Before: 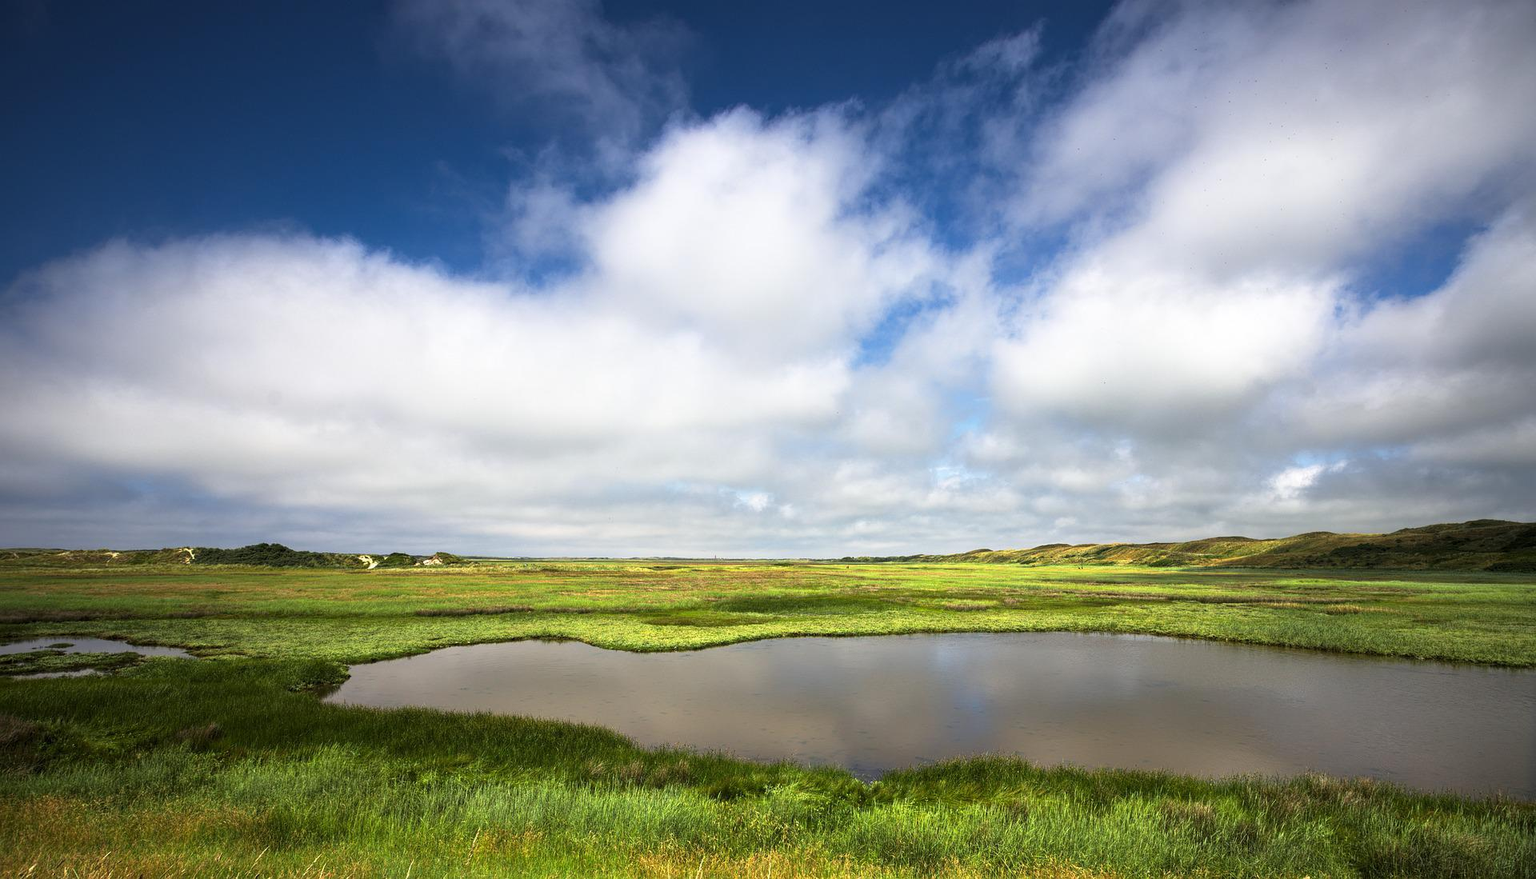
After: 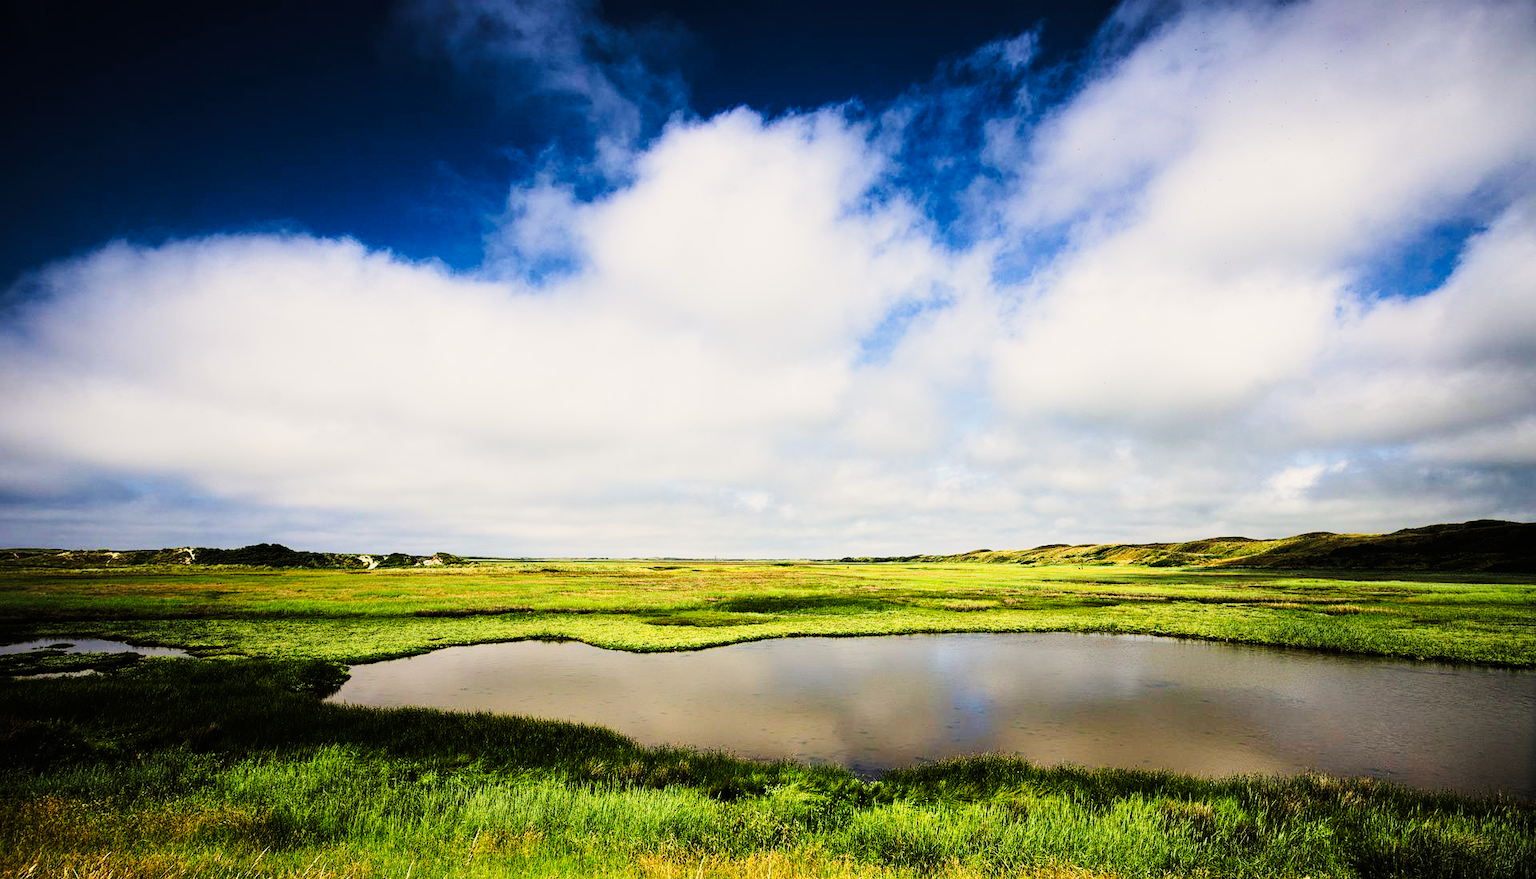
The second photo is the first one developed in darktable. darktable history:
tone curve: curves: ch0 [(0, 0) (0.003, 0.008) (0.011, 0.011) (0.025, 0.018) (0.044, 0.028) (0.069, 0.039) (0.1, 0.056) (0.136, 0.081) (0.177, 0.118) (0.224, 0.164) (0.277, 0.223) (0.335, 0.3) (0.399, 0.399) (0.468, 0.51) (0.543, 0.618) (0.623, 0.71) (0.709, 0.79) (0.801, 0.865) (0.898, 0.93) (1, 1)], preserve colors none
color correction: highlights a* 0.816, highlights b* 2.78, saturation 1.1
filmic rgb: black relative exposure -5 EV, white relative exposure 3.5 EV, hardness 3.19, contrast 1.4, highlights saturation mix -50%
velvia: on, module defaults
